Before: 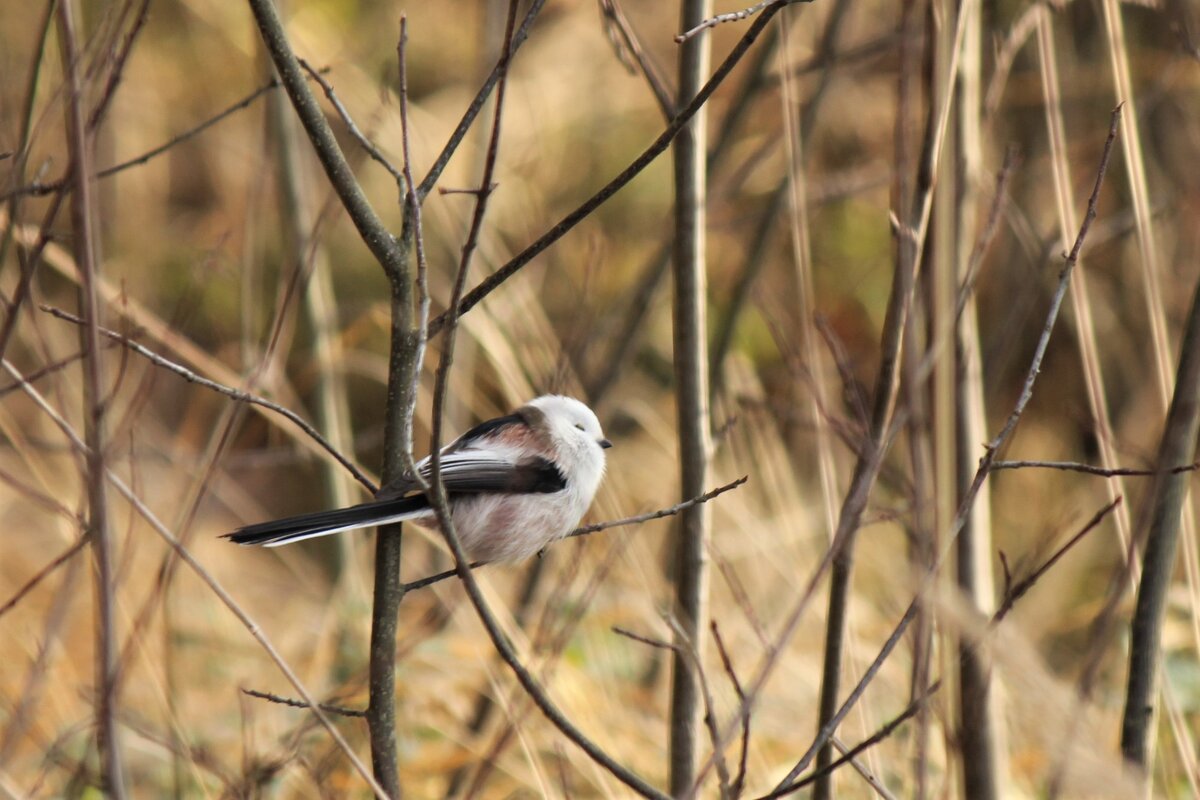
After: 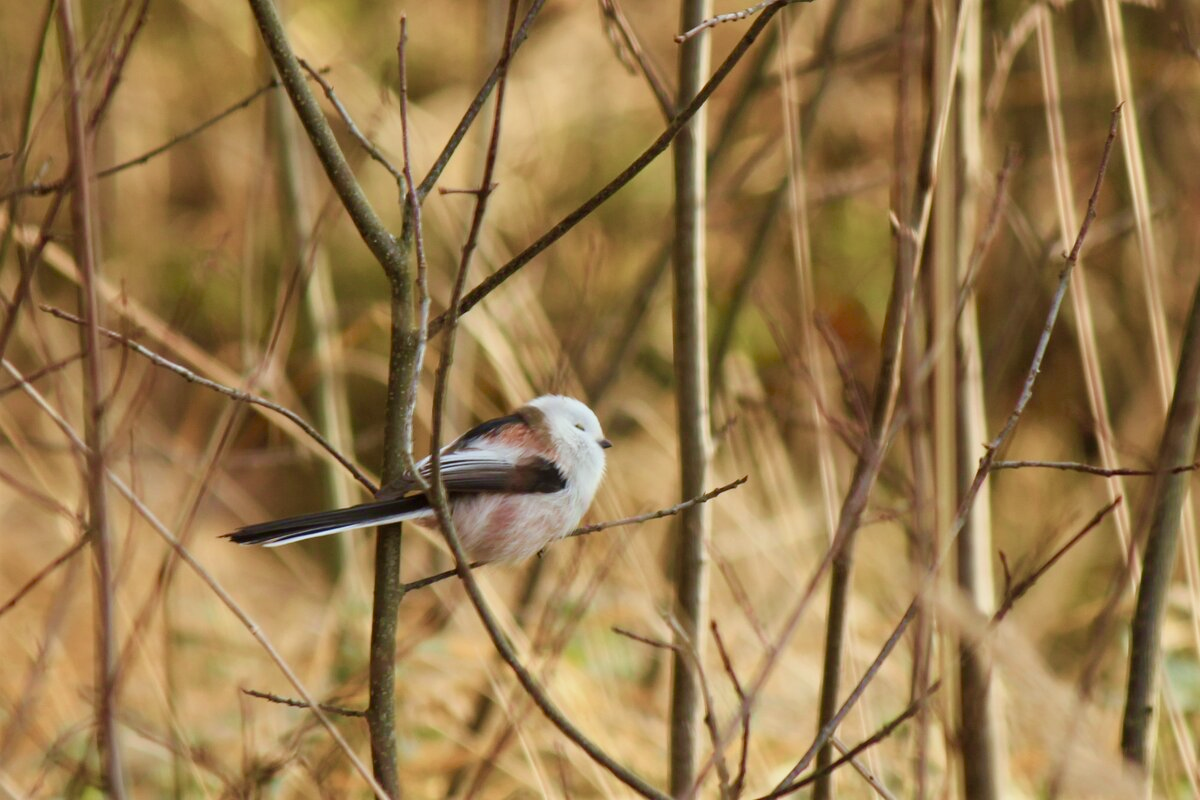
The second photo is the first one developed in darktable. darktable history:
color correction: highlights a* -2.73, highlights b* -2.09, shadows a* 2.41, shadows b* 2.73
color balance rgb: shadows lift › chroma 1%, shadows lift › hue 113°, highlights gain › chroma 0.2%, highlights gain › hue 333°, perceptual saturation grading › global saturation 20%, perceptual saturation grading › highlights -50%, perceptual saturation grading › shadows 25%, contrast -10%
bloom: size 16%, threshold 98%, strength 20%
velvia: strength 50%
